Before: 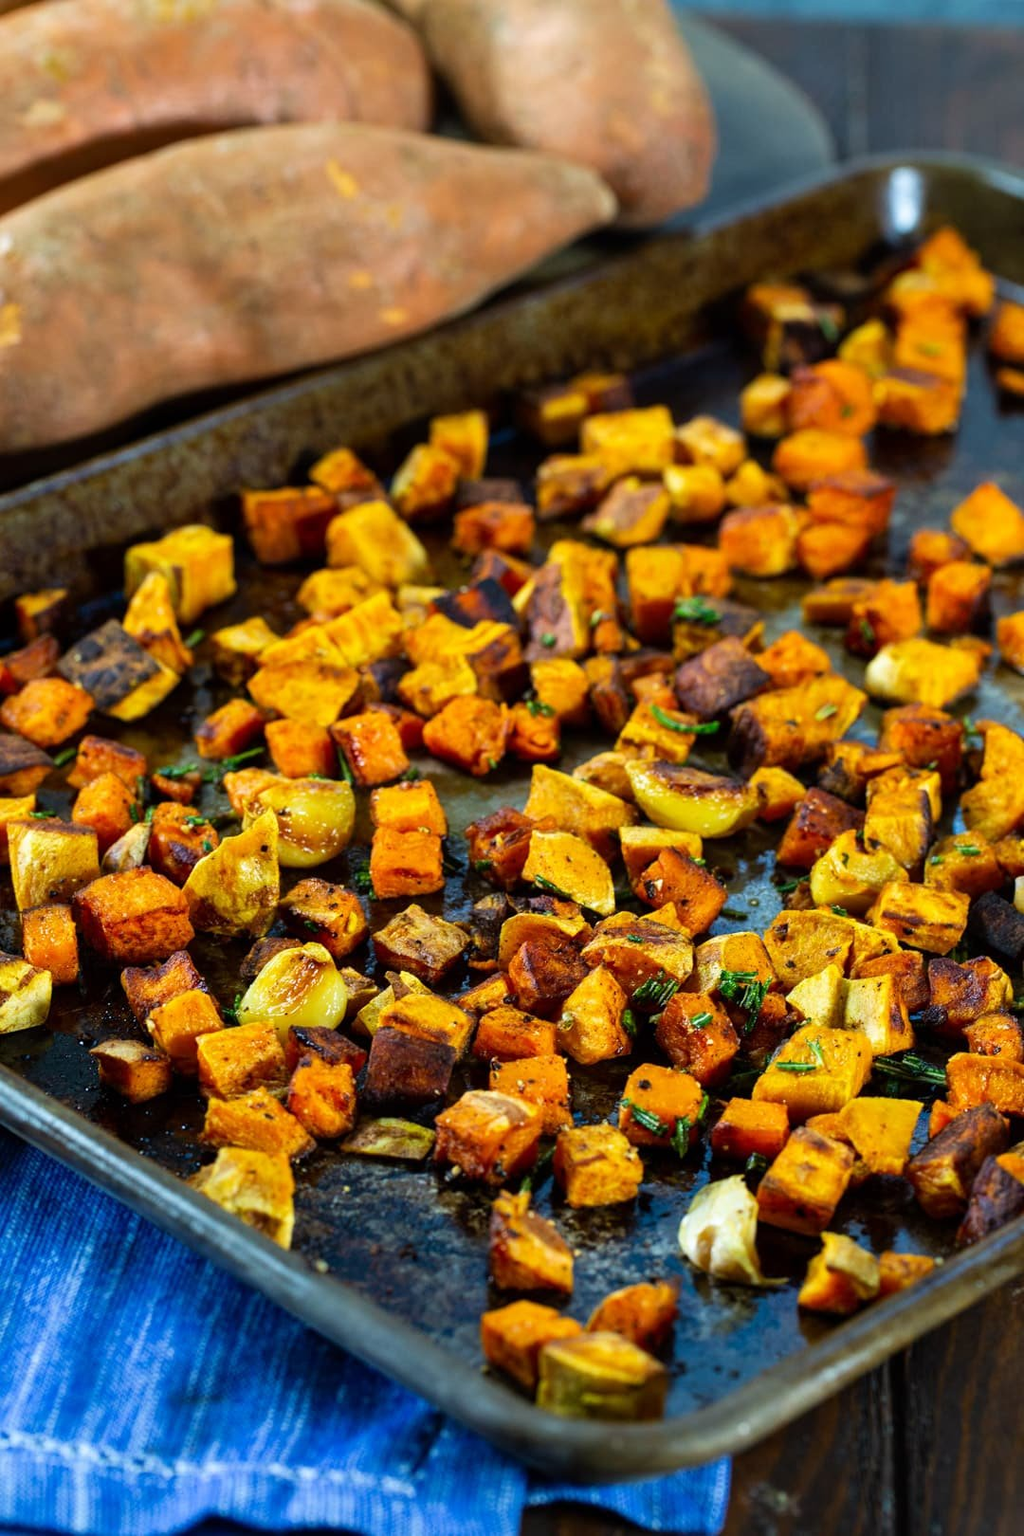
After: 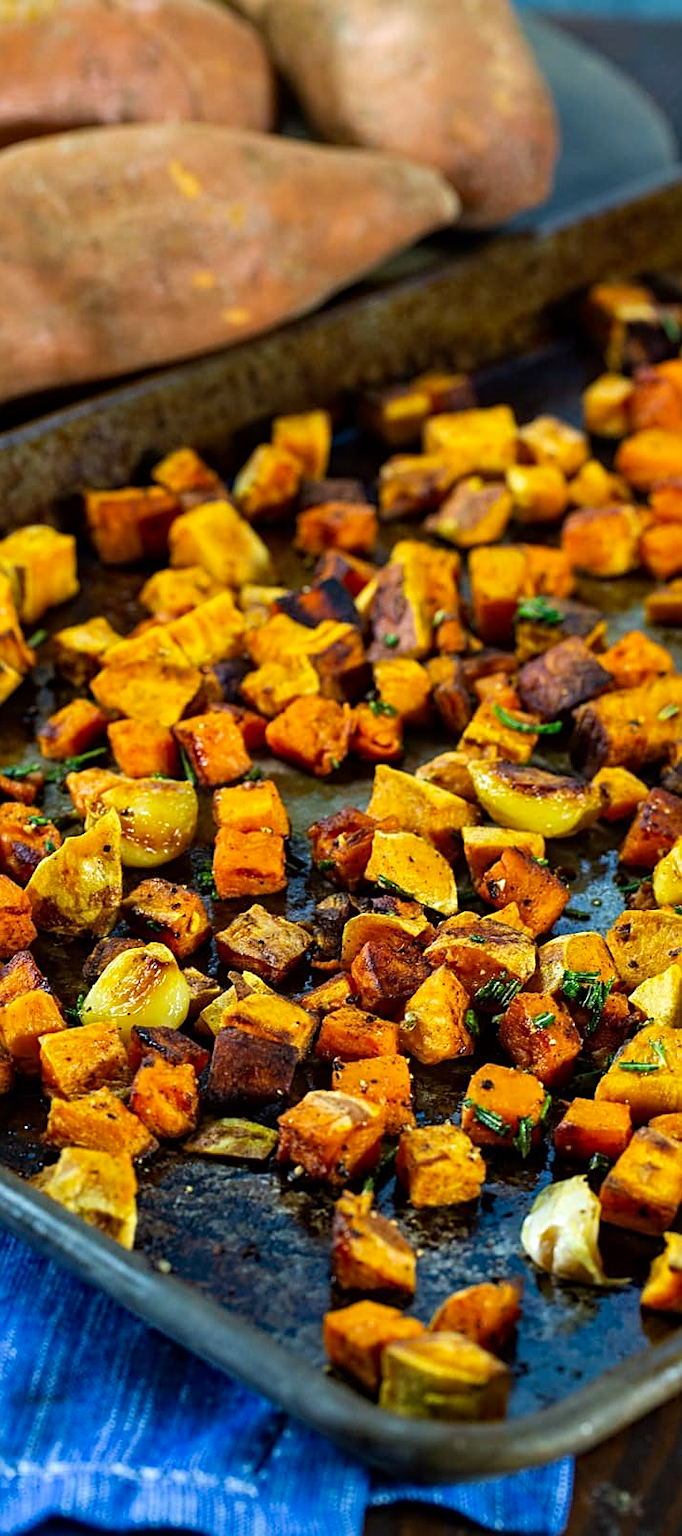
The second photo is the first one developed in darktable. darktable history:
local contrast: mode bilateral grid, contrast 15, coarseness 36, detail 105%, midtone range 0.2
crop and rotate: left 15.446%, right 17.836%
sharpen: on, module defaults
haze removal: compatibility mode true, adaptive false
